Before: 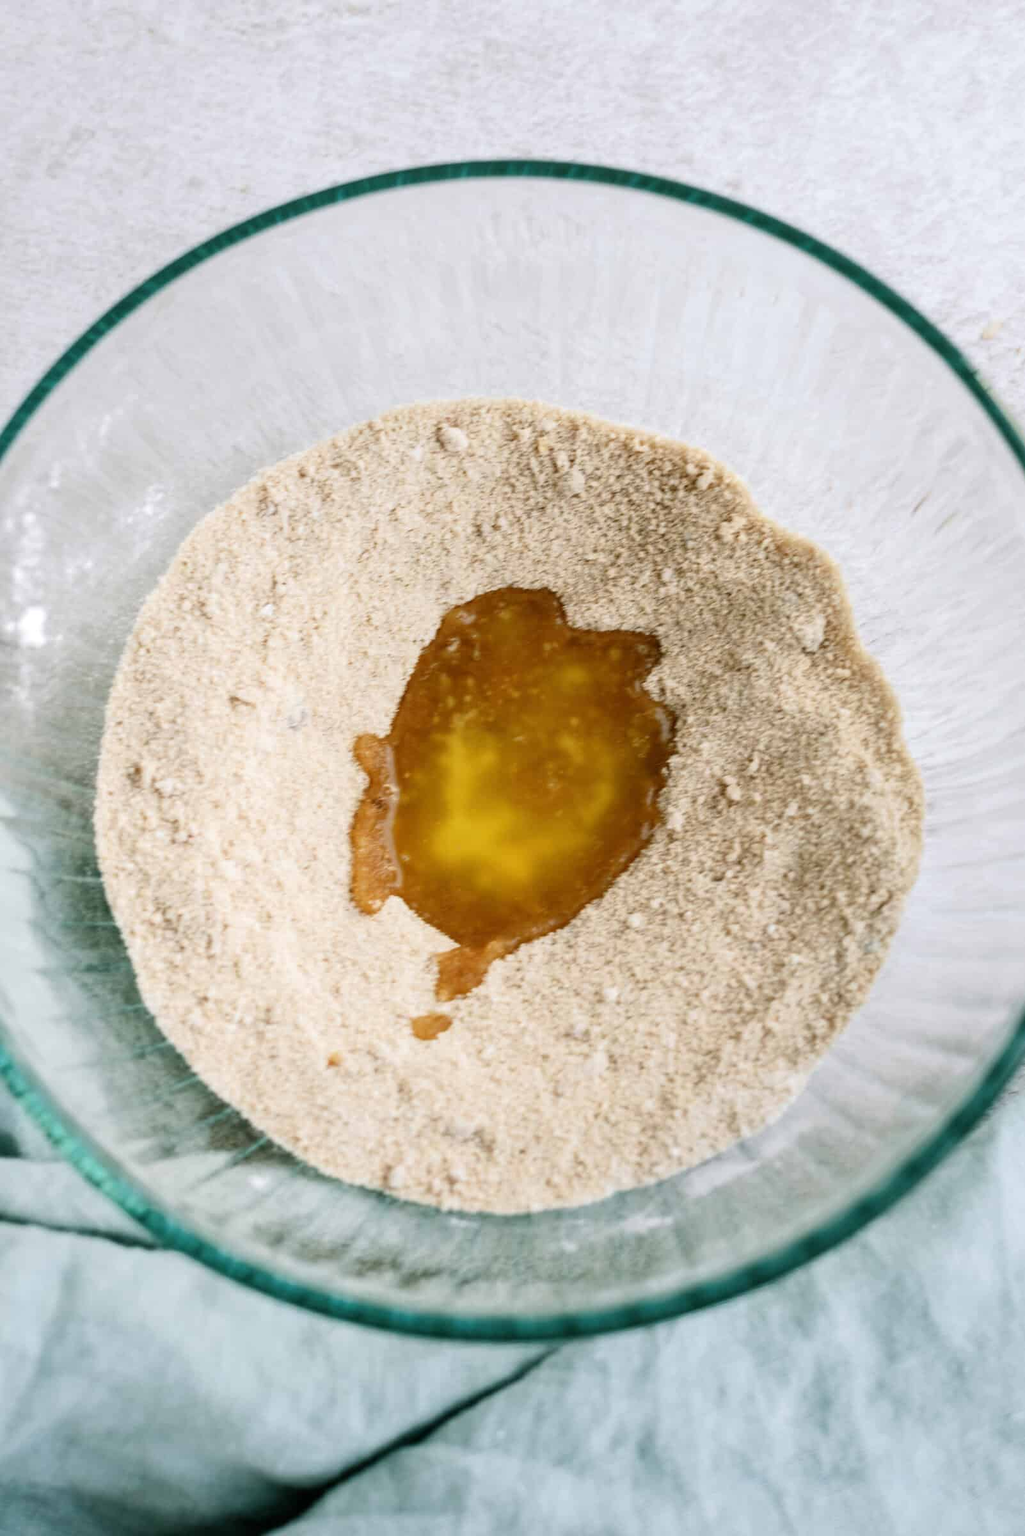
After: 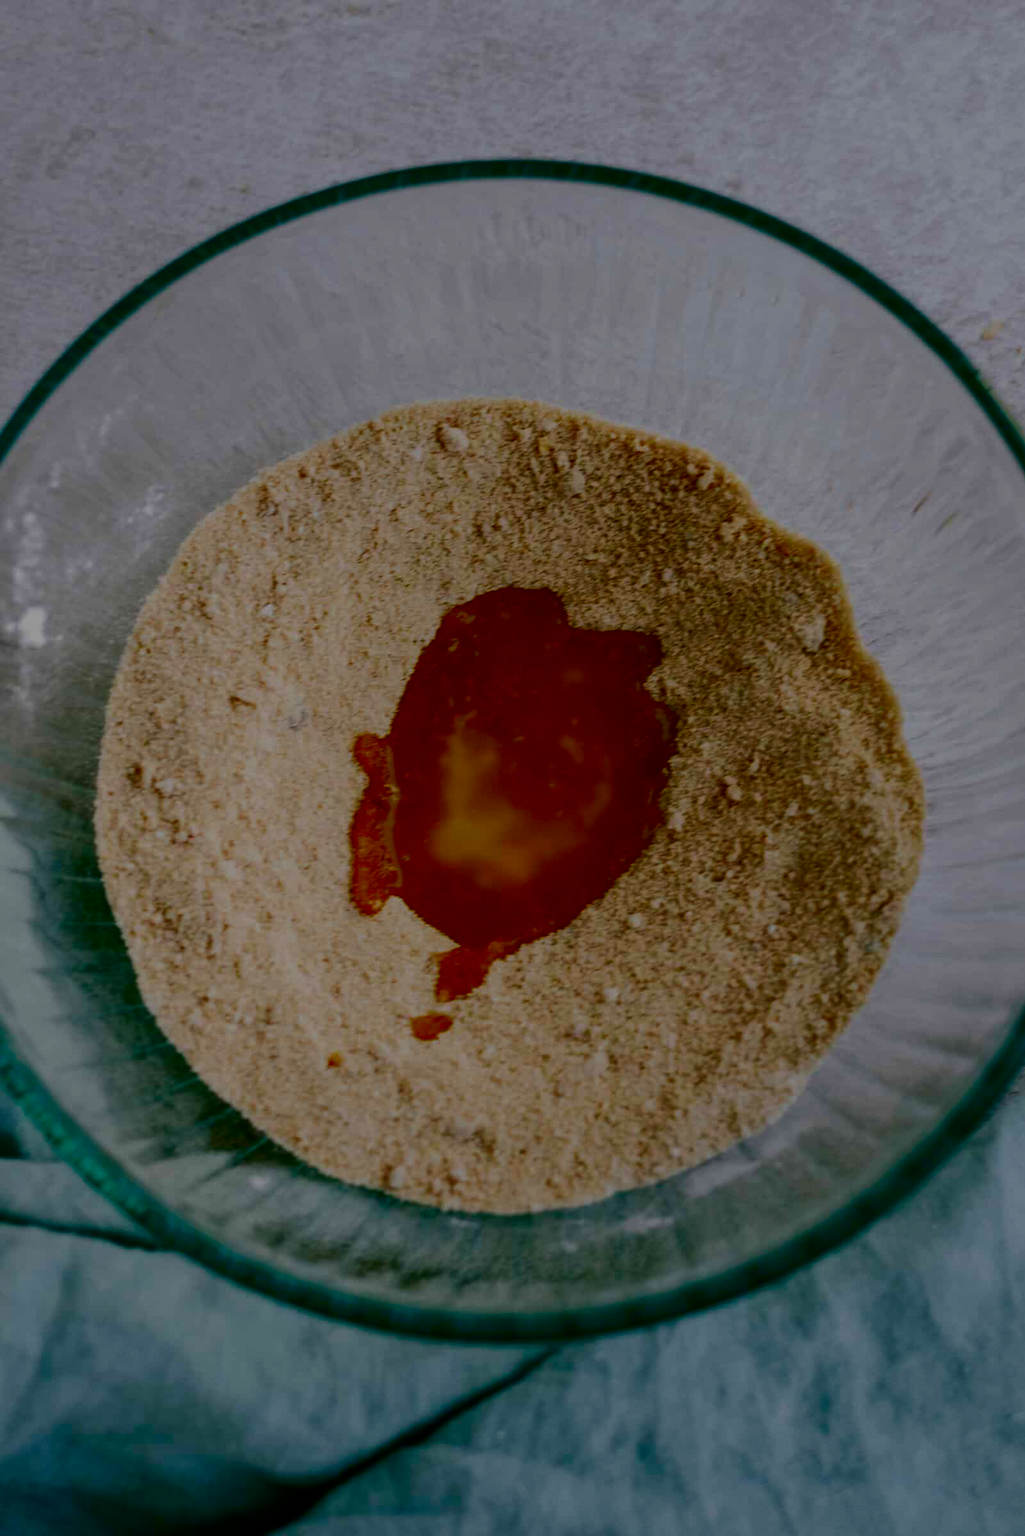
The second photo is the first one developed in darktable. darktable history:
filmic rgb: black relative exposure -4.88 EV, hardness 2.82
exposure: black level correction -0.025, exposure -0.117 EV, compensate highlight preservation false
contrast brightness saturation: brightness -1, saturation 1
